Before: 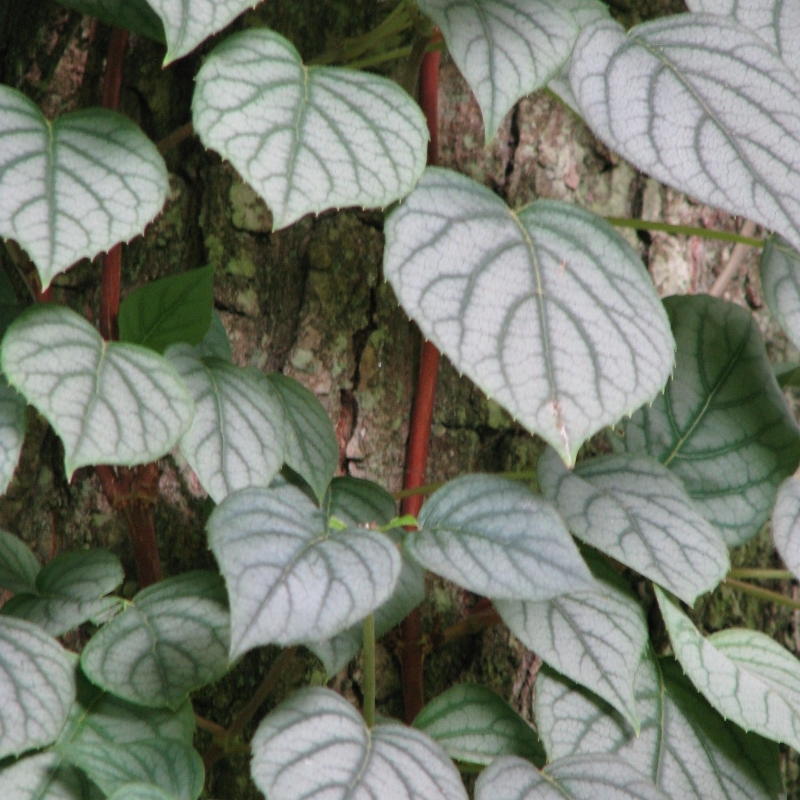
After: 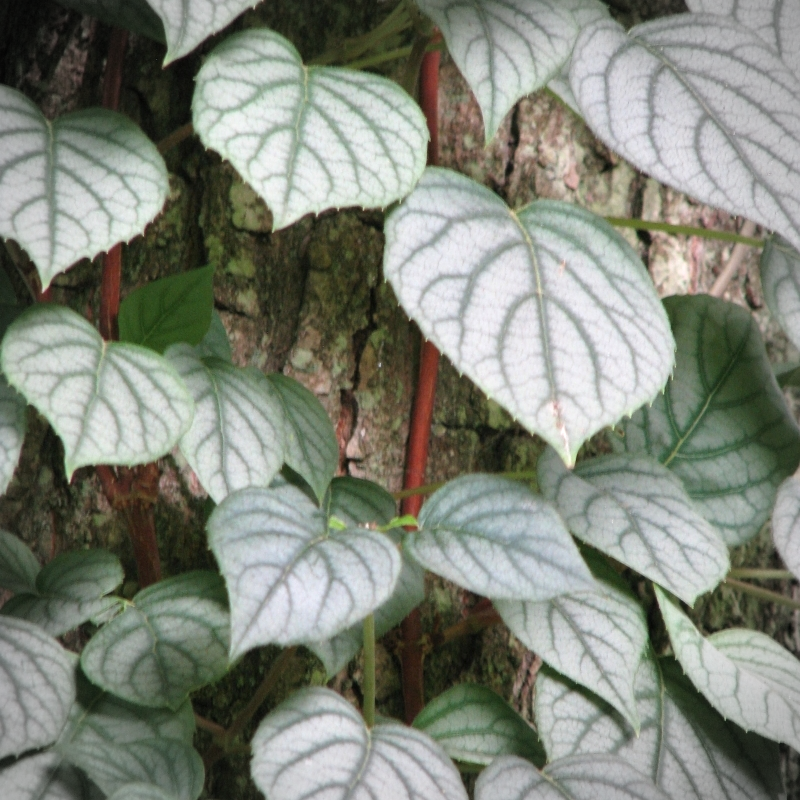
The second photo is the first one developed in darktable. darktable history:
vignetting: brightness -0.441, saturation -0.687, unbound false
contrast brightness saturation: saturation -0.031
tone equalizer: -8 EV -0.389 EV, -7 EV -0.38 EV, -6 EV -0.307 EV, -5 EV -0.247 EV, -3 EV 0.252 EV, -2 EV 0.333 EV, -1 EV 0.412 EV, +0 EV 0.409 EV, smoothing diameter 24.9%, edges refinement/feathering 12.97, preserve details guided filter
